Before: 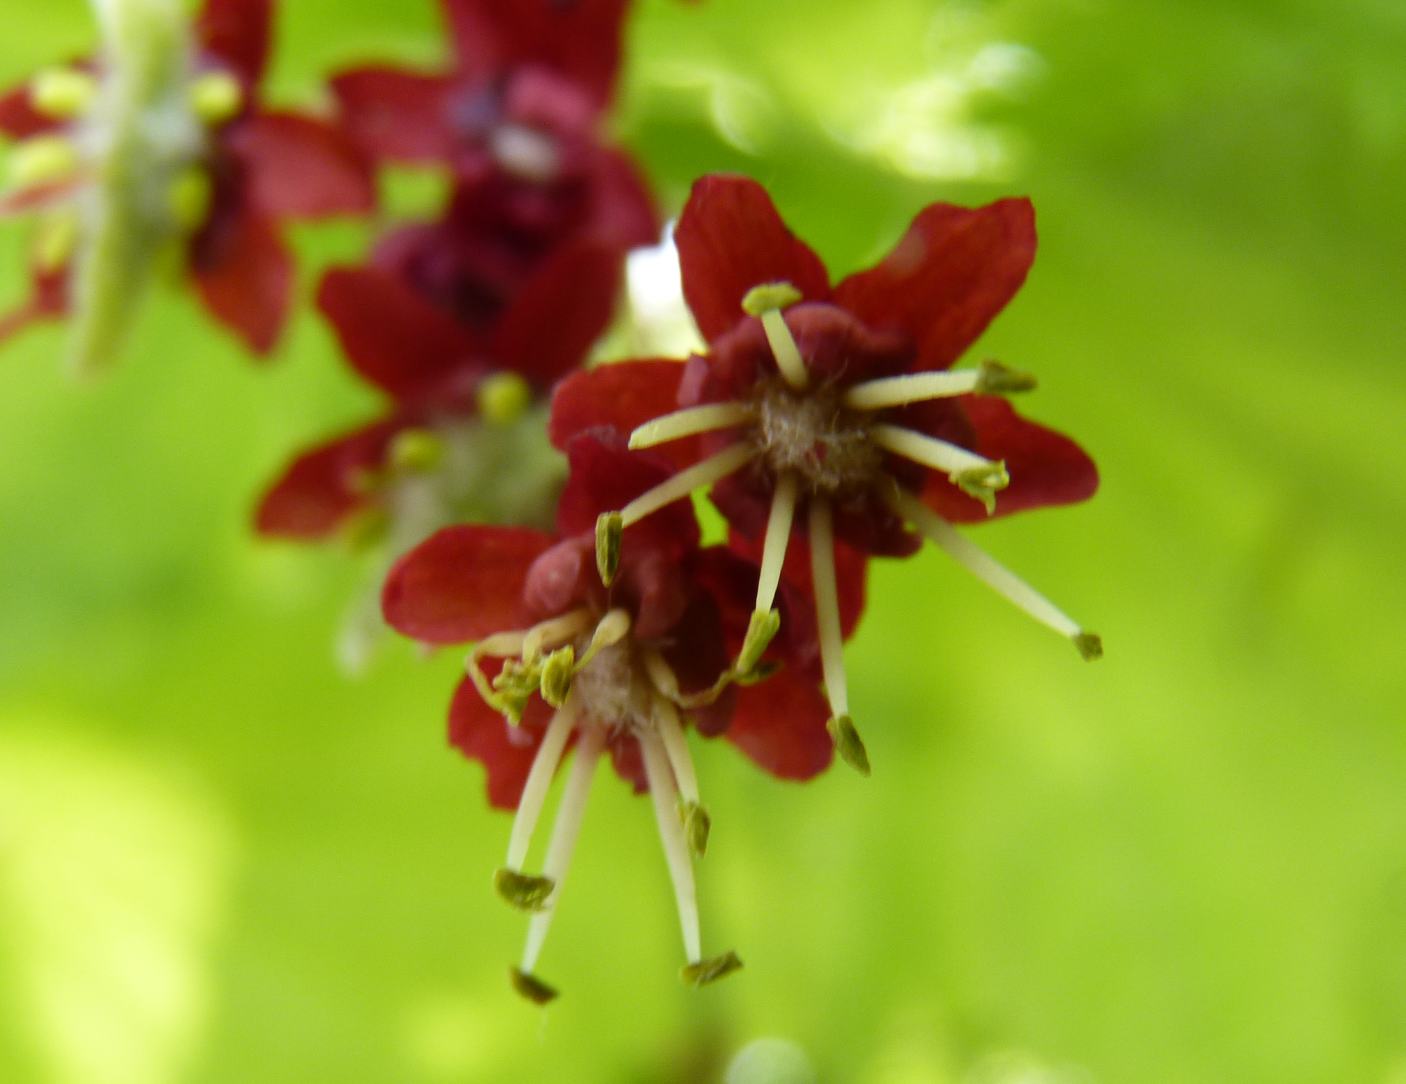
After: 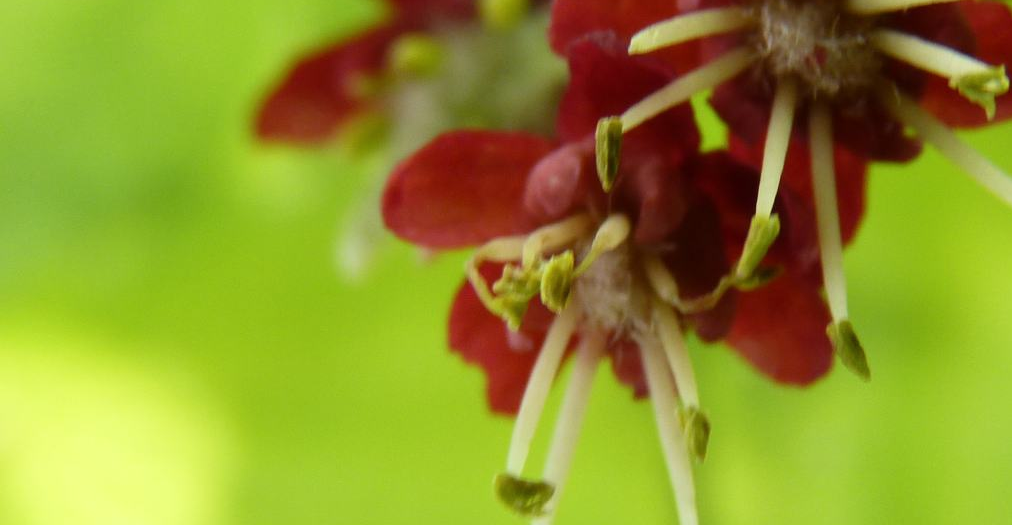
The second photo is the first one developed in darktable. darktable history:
crop: top 36.498%, right 27.964%, bottom 14.995%
shadows and highlights: shadows -10, white point adjustment 1.5, highlights 10
